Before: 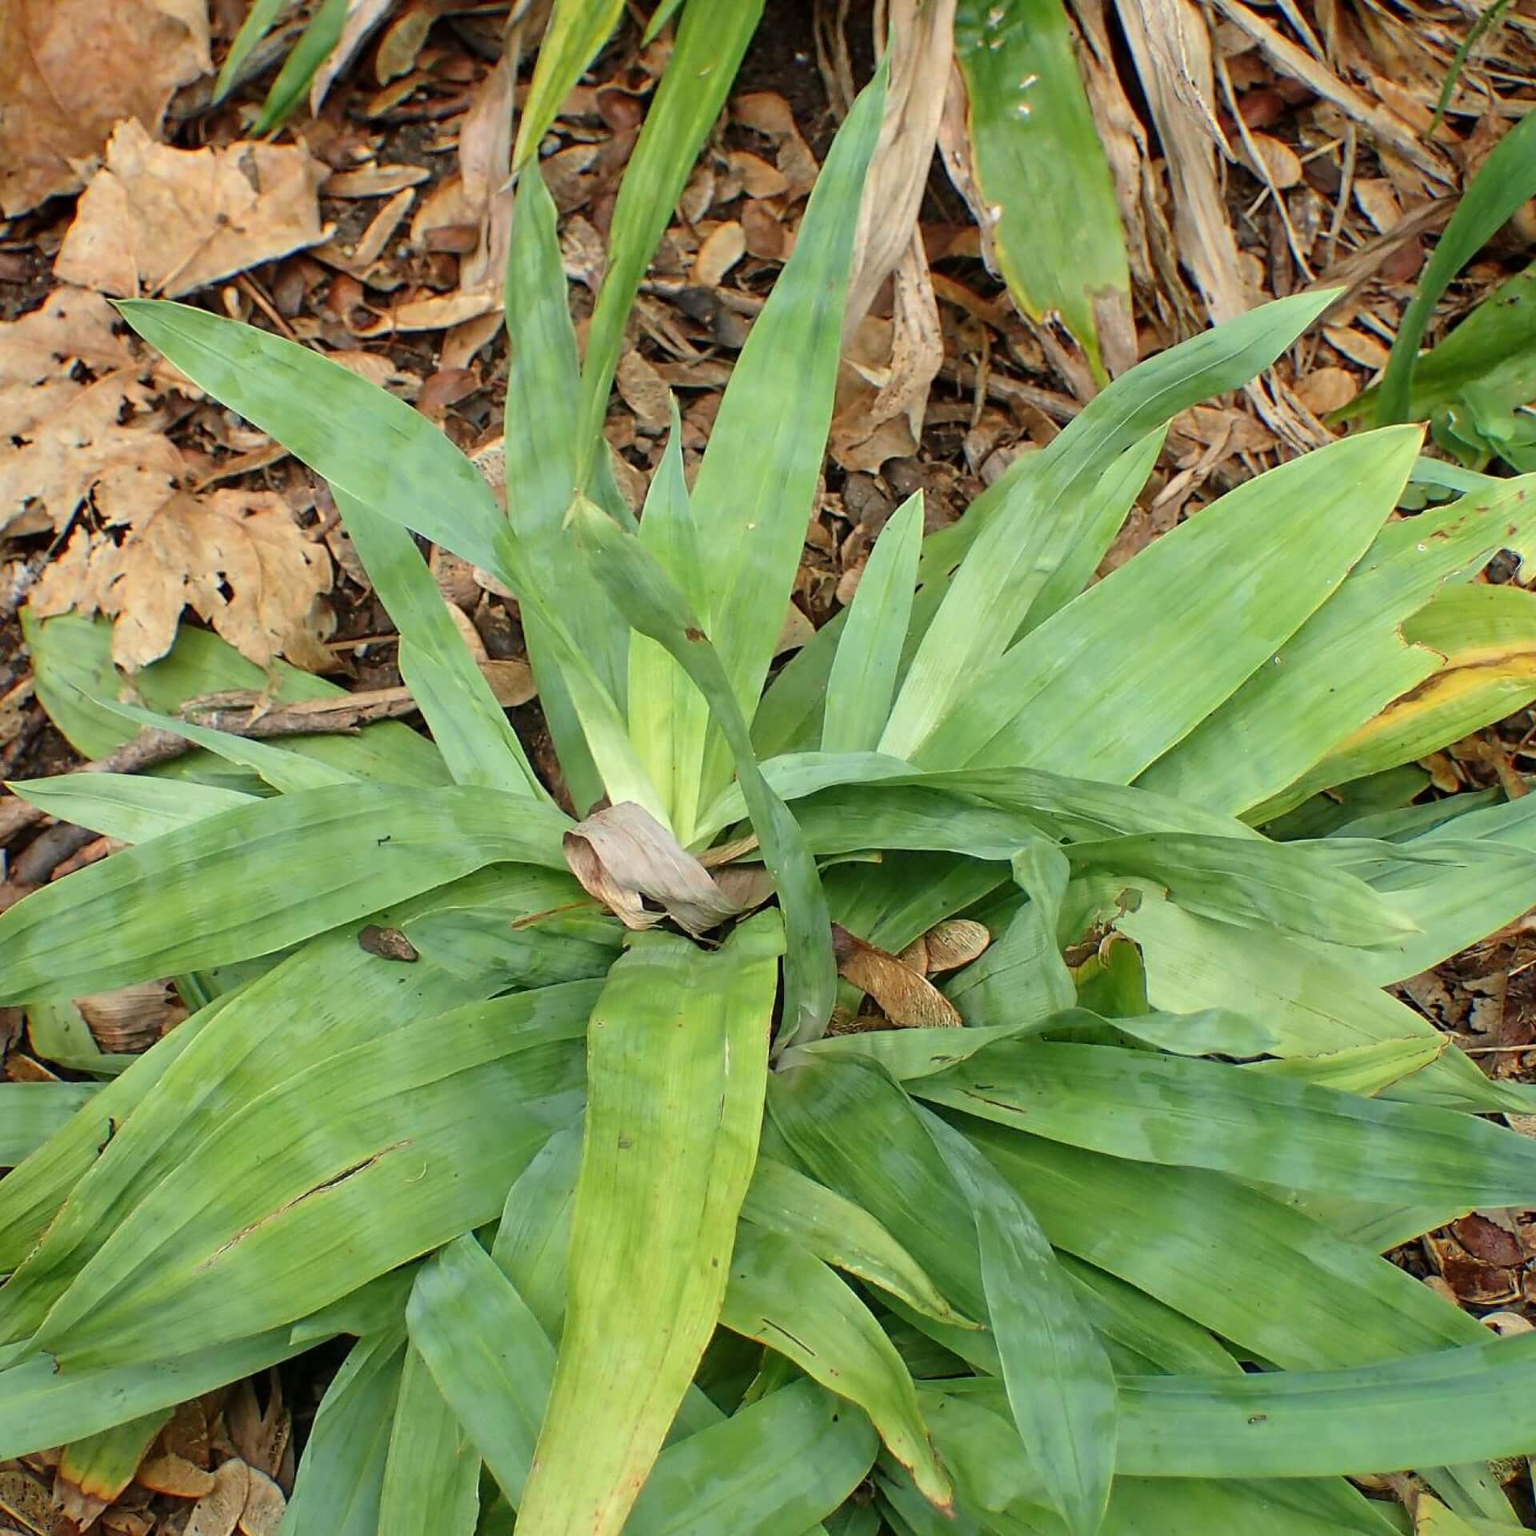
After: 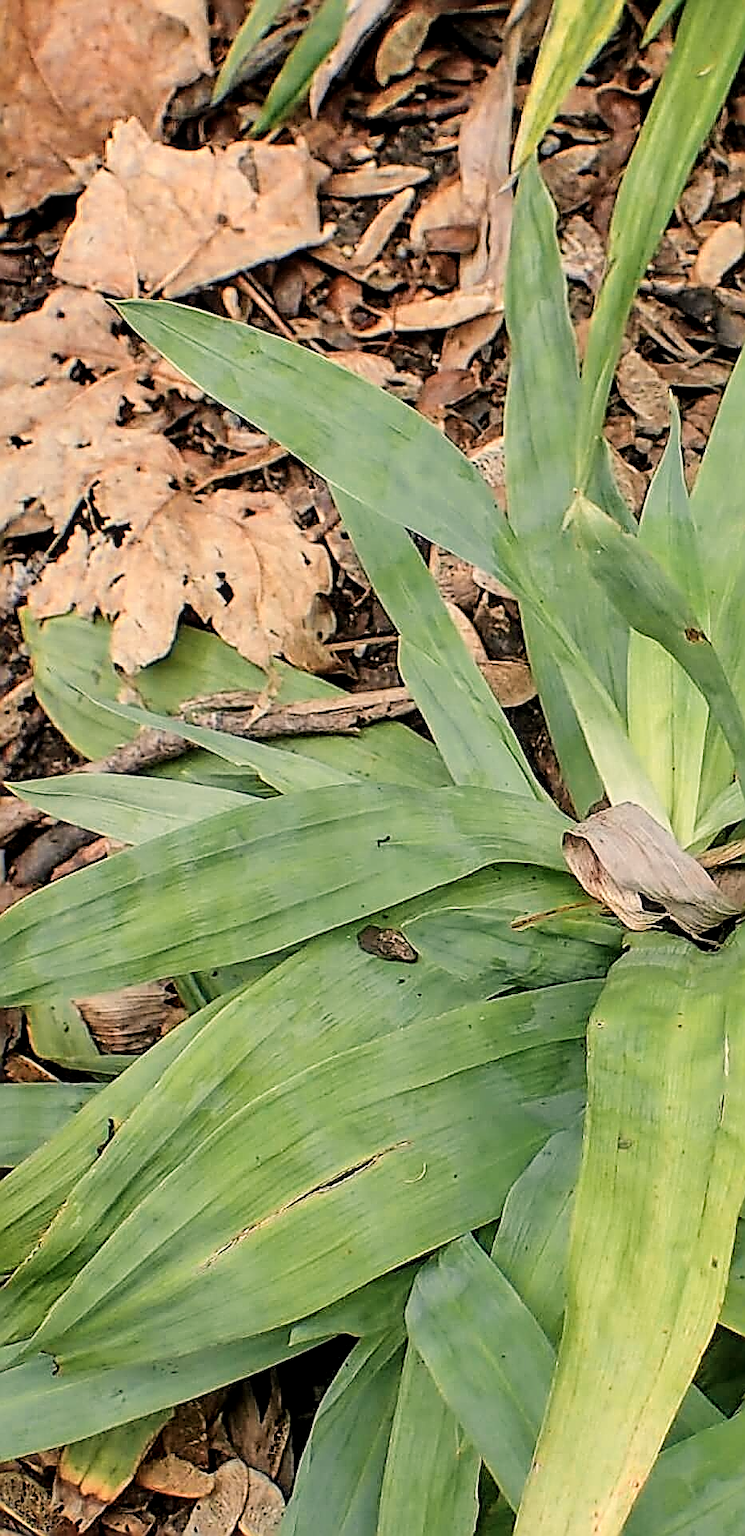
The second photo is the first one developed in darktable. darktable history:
crop and rotate: left 0.052%, top 0%, right 51.421%
local contrast: on, module defaults
filmic rgb: black relative exposure -7.65 EV, white relative exposure 4.56 EV, hardness 3.61
contrast brightness saturation: saturation -0.051
shadows and highlights: white point adjustment 0.041, soften with gaussian
color correction: highlights a* 5.91, highlights b* 4.76
sharpen: amount 1.989
color zones: curves: ch0 [(0.018, 0.548) (0.224, 0.64) (0.425, 0.447) (0.675, 0.575) (0.732, 0.579)]; ch1 [(0.066, 0.487) (0.25, 0.5) (0.404, 0.43) (0.75, 0.421) (0.956, 0.421)]; ch2 [(0.044, 0.561) (0.215, 0.465) (0.399, 0.544) (0.465, 0.548) (0.614, 0.447) (0.724, 0.43) (0.882, 0.623) (0.956, 0.632)]
